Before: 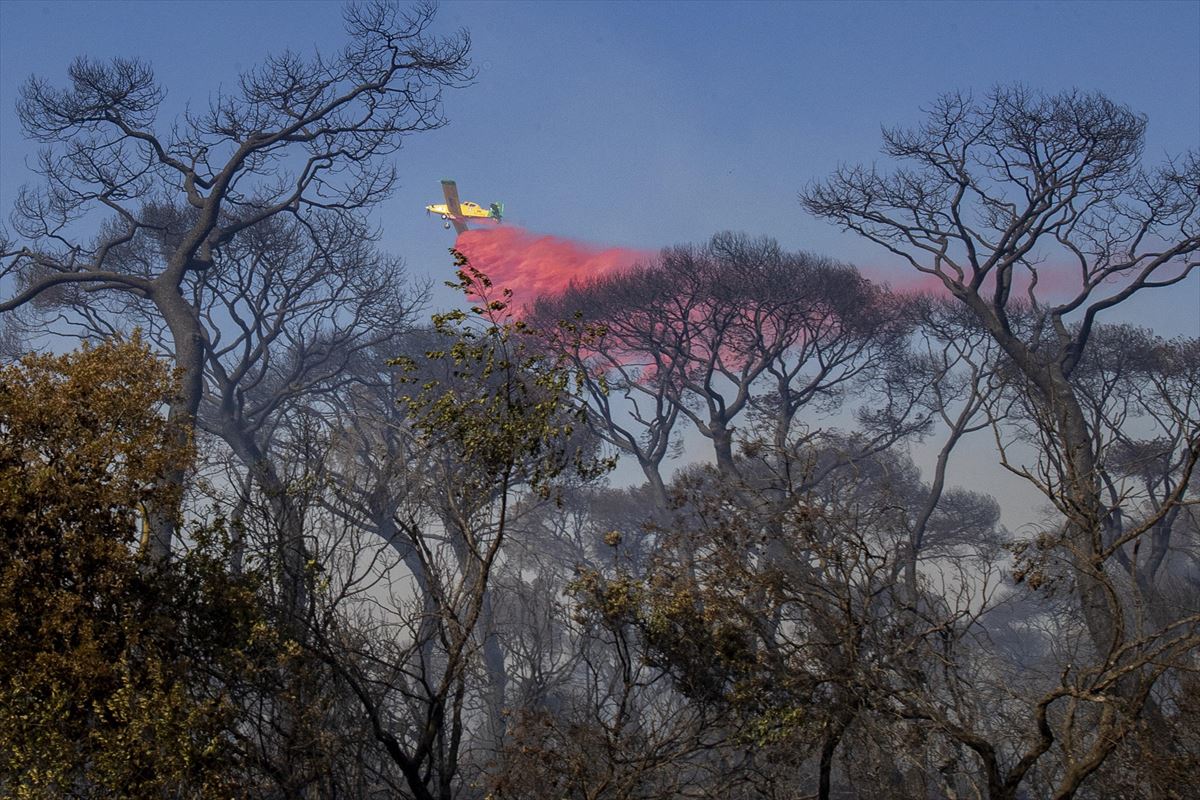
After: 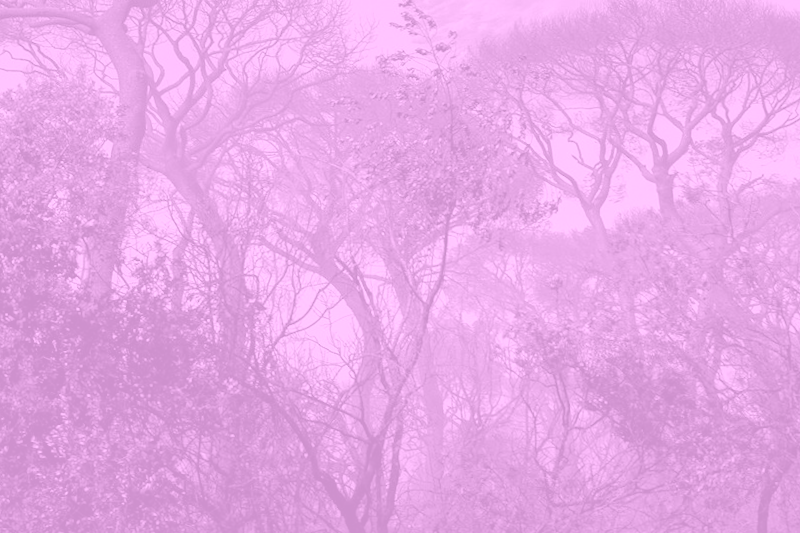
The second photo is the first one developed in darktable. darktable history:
crop and rotate: angle -0.82°, left 3.85%, top 31.828%, right 27.992%
white balance: red 1.05, blue 1.072
contrast brightness saturation: saturation 0.1
colorize: hue 331.2°, saturation 69%, source mix 30.28%, lightness 69.02%, version 1
